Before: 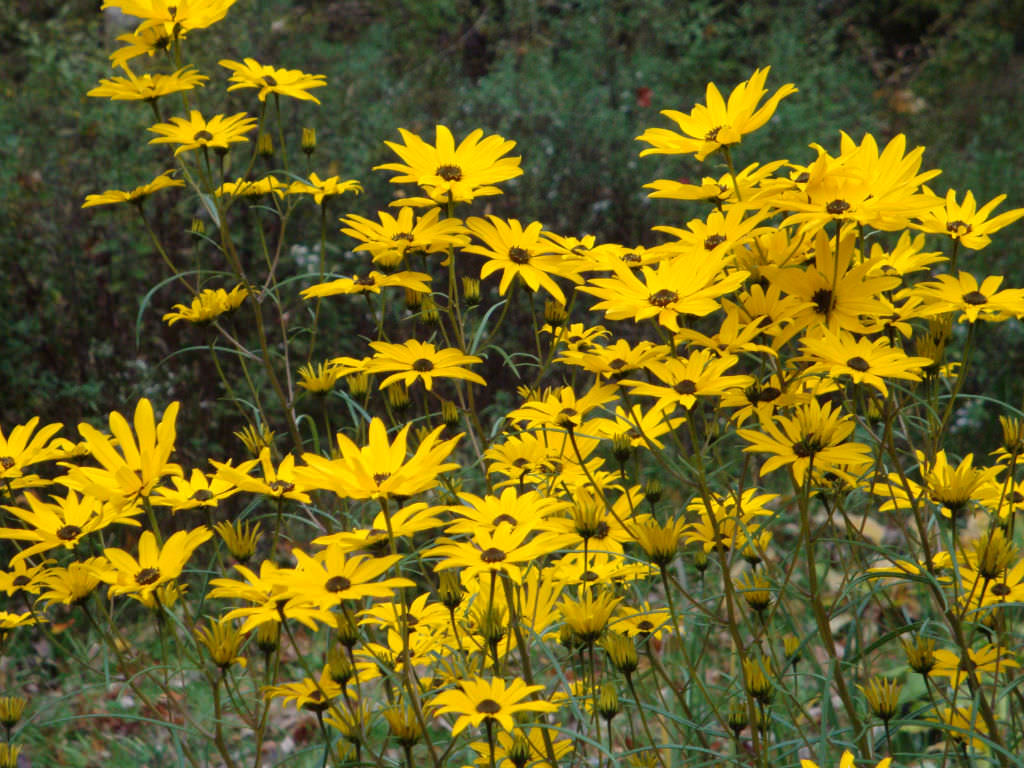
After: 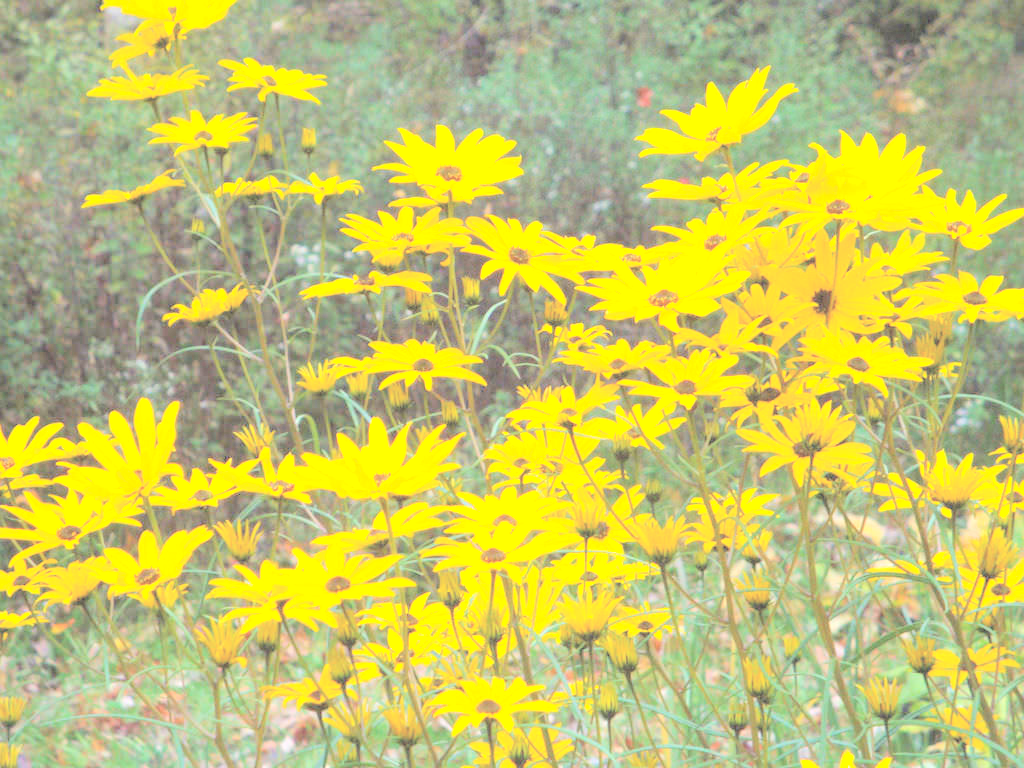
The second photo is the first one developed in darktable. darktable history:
exposure: black level correction 0, exposure 1.001 EV, compensate highlight preservation false
local contrast: mode bilateral grid, contrast 16, coarseness 37, detail 105%, midtone range 0.2
contrast brightness saturation: brightness 0.988
